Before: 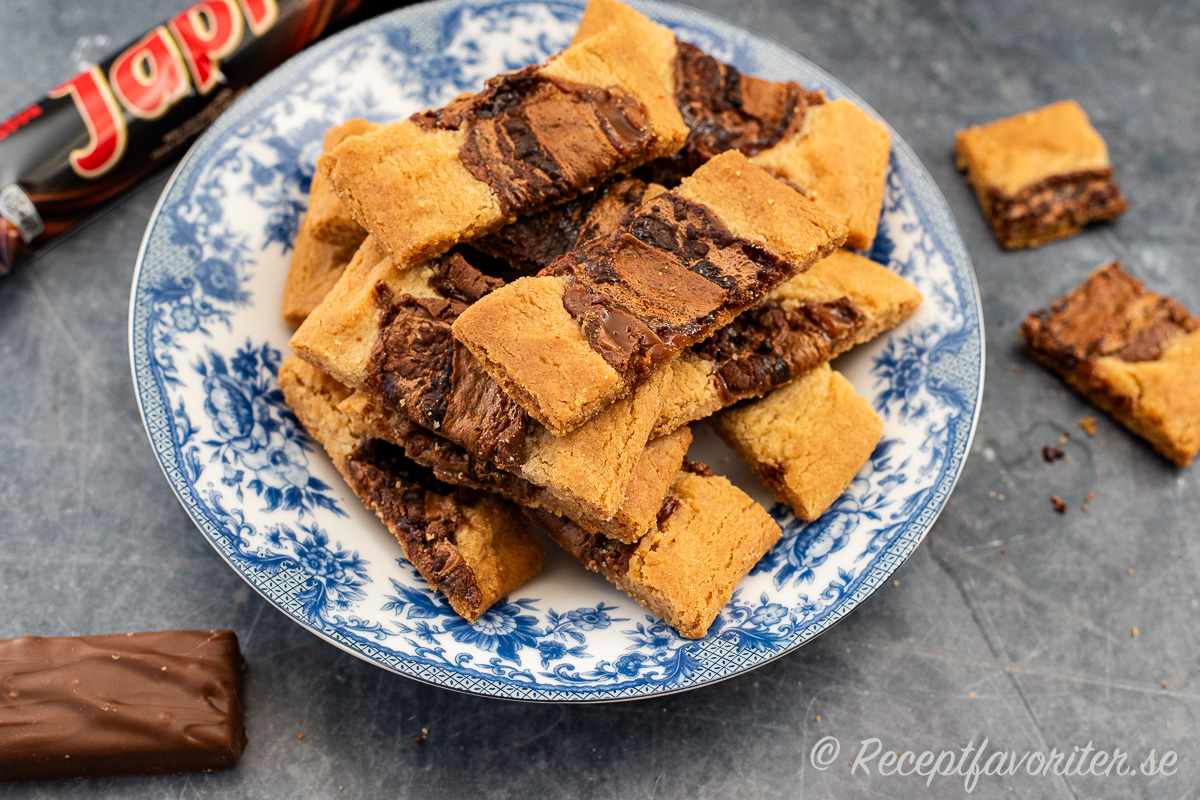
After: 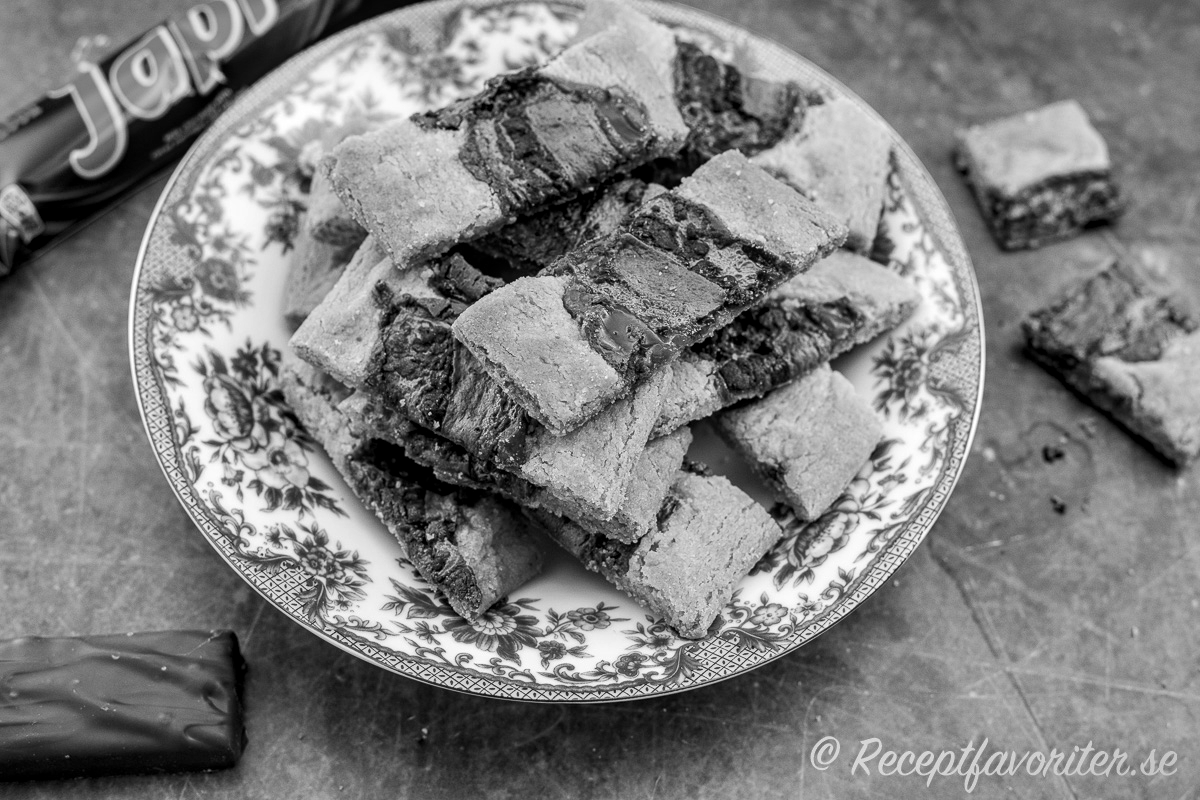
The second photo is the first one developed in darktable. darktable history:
local contrast: on, module defaults
white balance: emerald 1
vignetting: fall-off start 100%, brightness -0.282, width/height ratio 1.31
monochrome: on, module defaults
